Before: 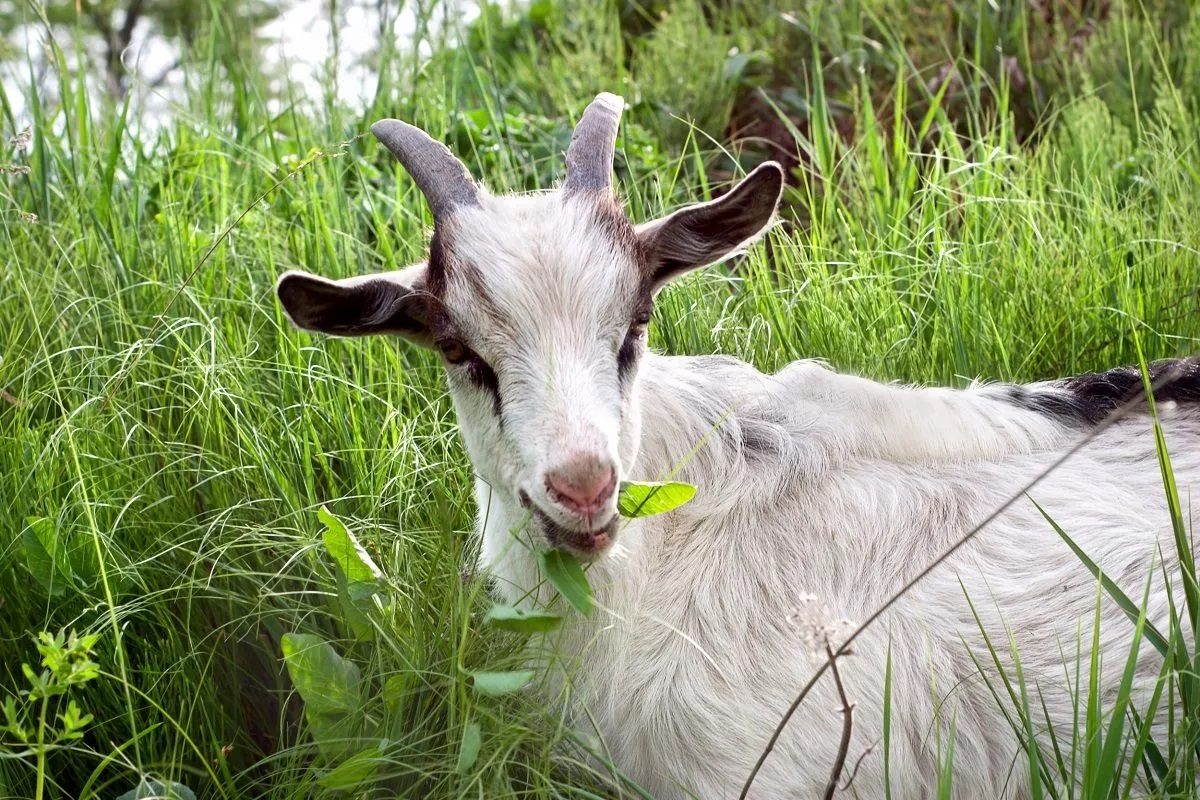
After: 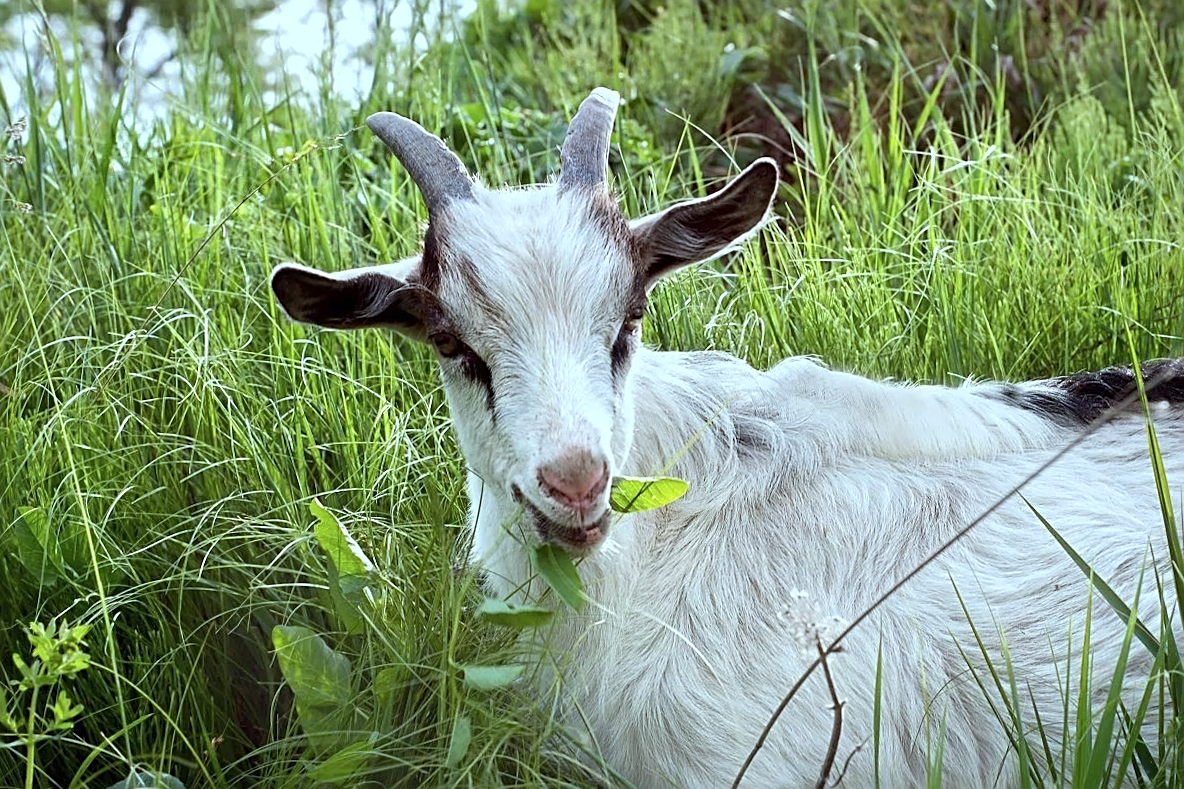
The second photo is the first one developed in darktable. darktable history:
sharpen: on, module defaults
color contrast: green-magenta contrast 0.81
color zones: curves: ch0 [(0, 0.5) (0.143, 0.5) (0.286, 0.5) (0.429, 0.5) (0.571, 0.5) (0.714, 0.476) (0.857, 0.5) (1, 0.5)]; ch2 [(0, 0.5) (0.143, 0.5) (0.286, 0.5) (0.429, 0.5) (0.571, 0.5) (0.714, 0.487) (0.857, 0.5) (1, 0.5)]
crop and rotate: angle -0.5°
color correction: highlights a* -10.04, highlights b* -10.37
